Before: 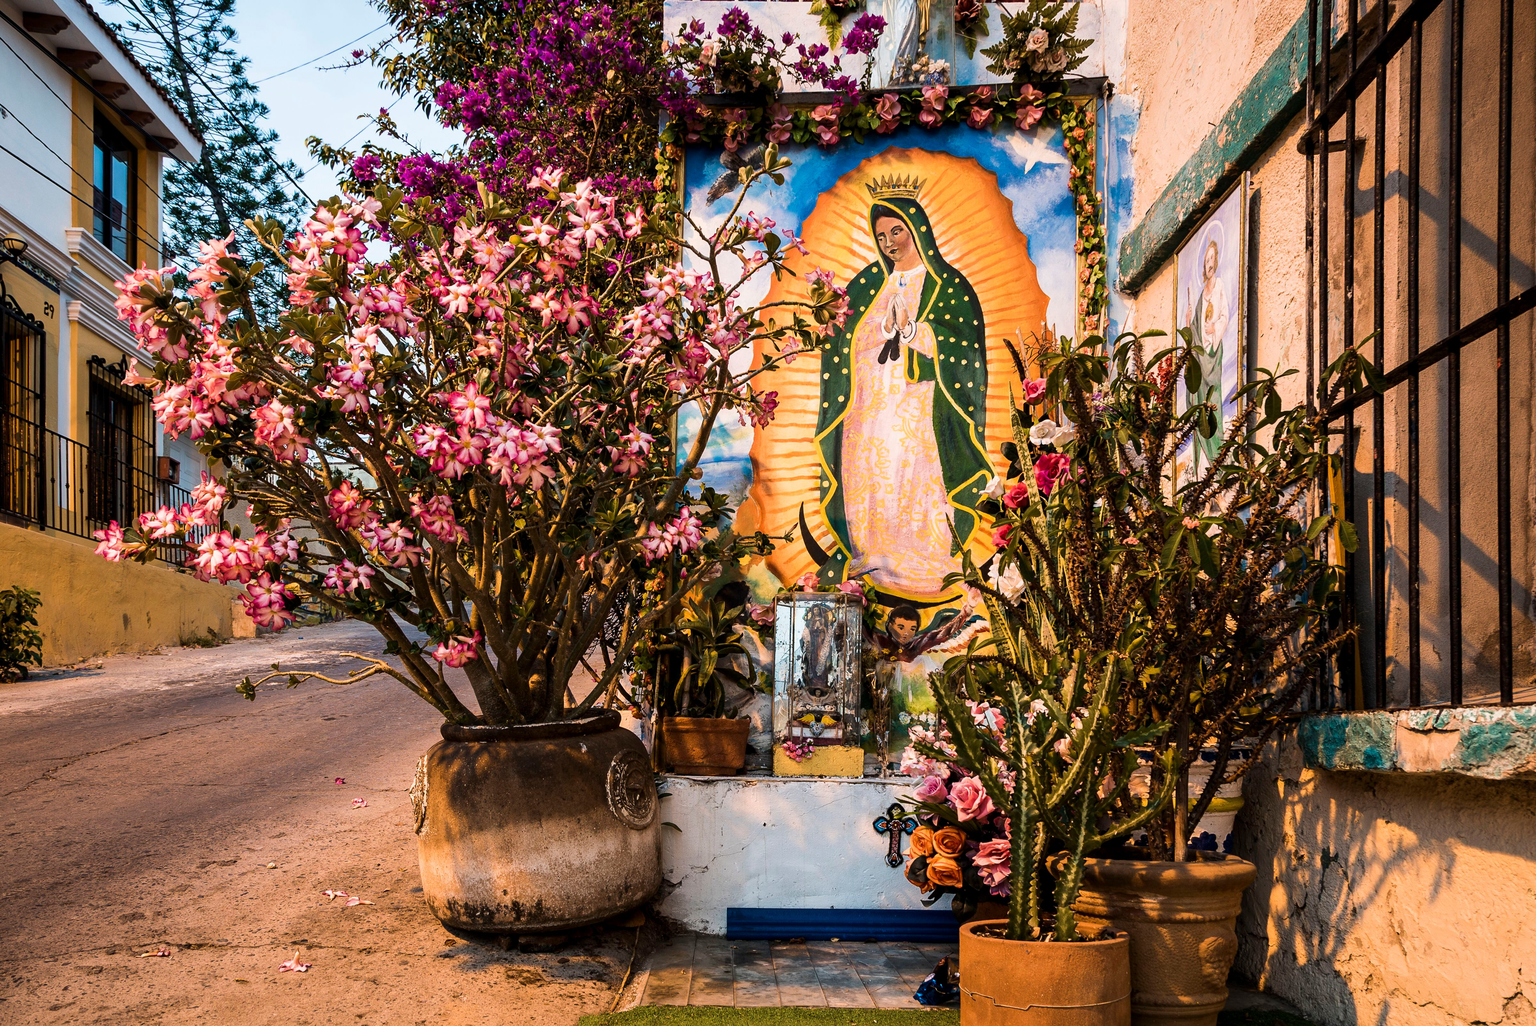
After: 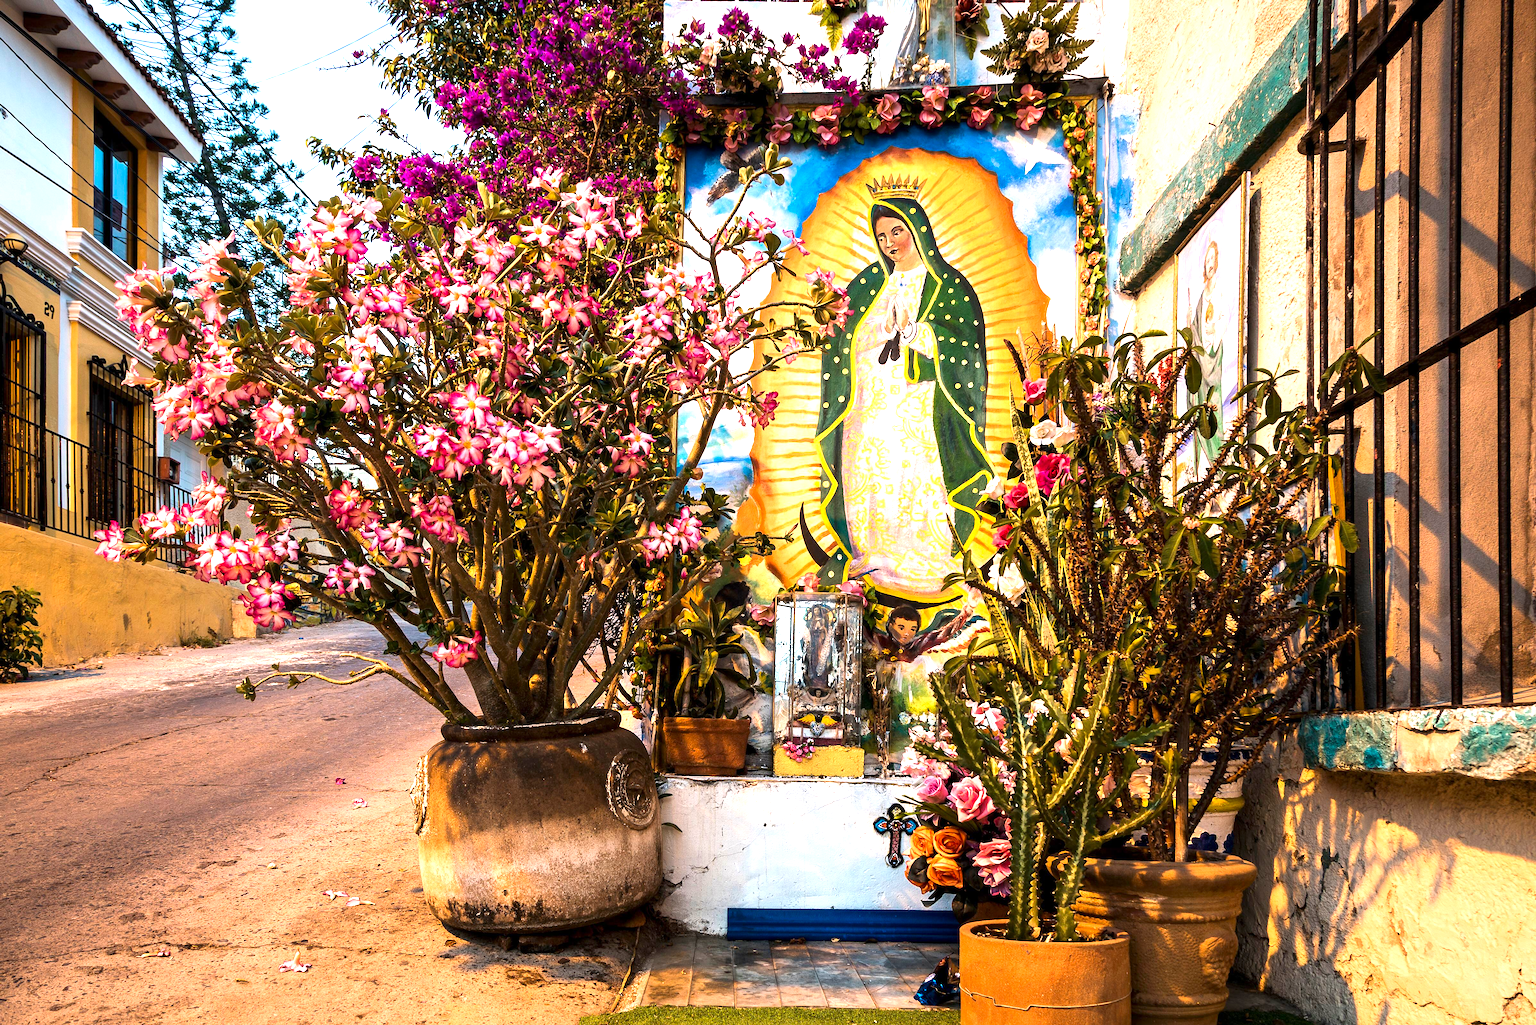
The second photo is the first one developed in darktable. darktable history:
exposure: exposure 1 EV, compensate highlight preservation false
color correction: saturation 1.1
